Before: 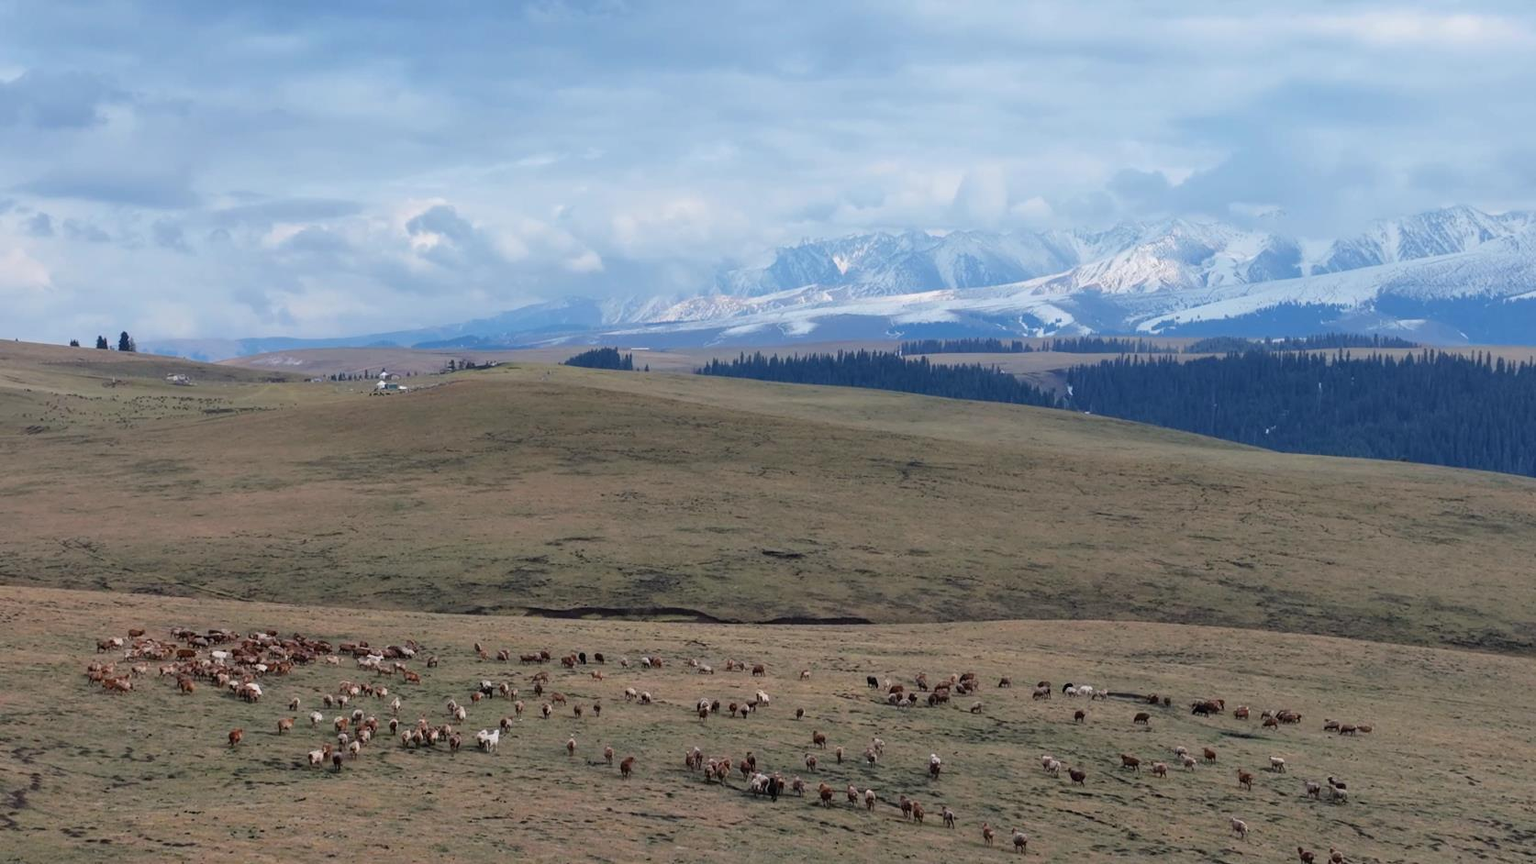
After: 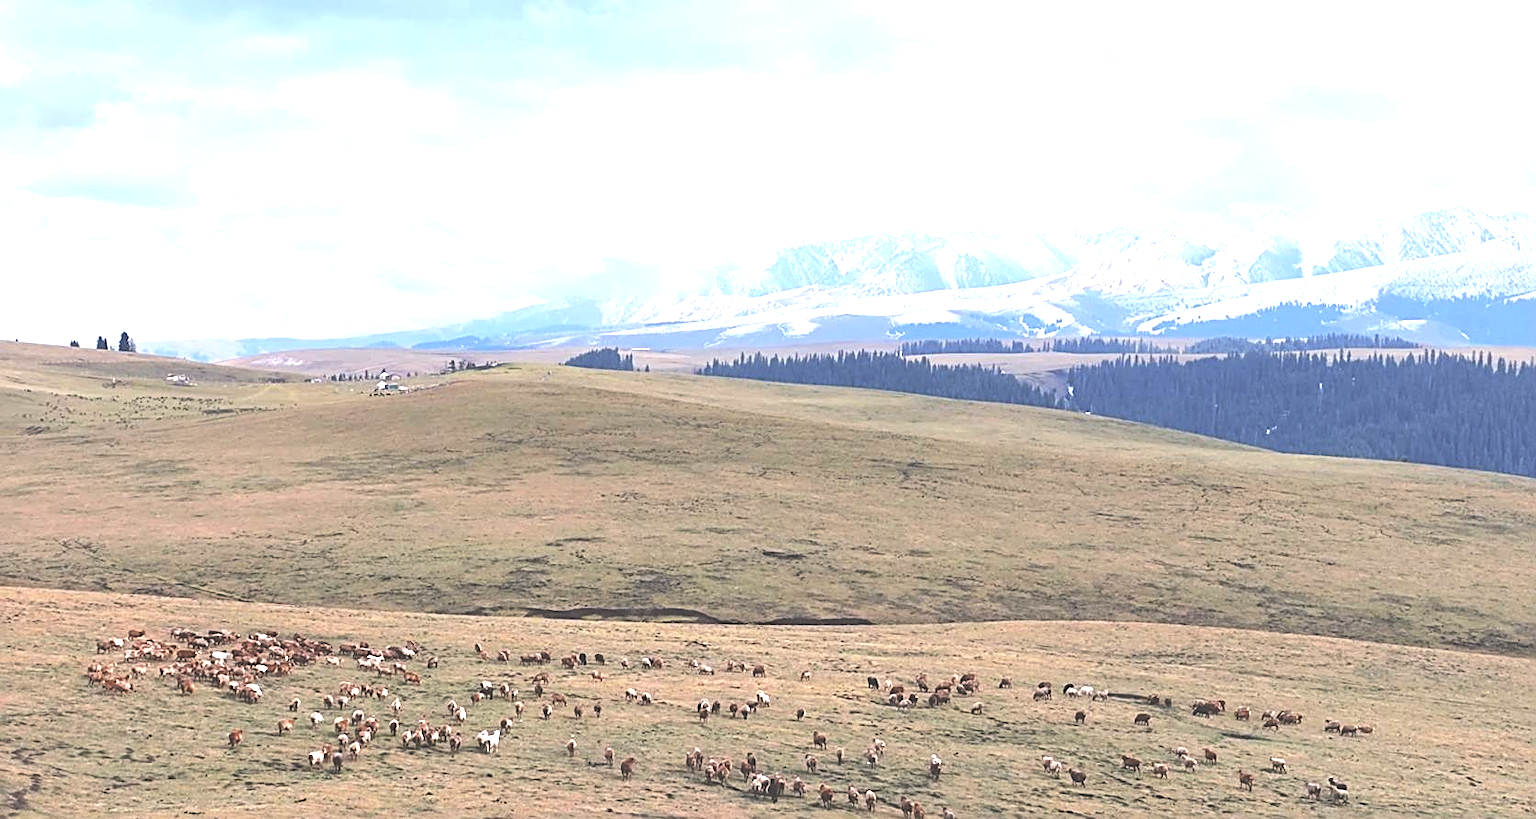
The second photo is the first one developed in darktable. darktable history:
sharpen: radius 2.602, amount 0.694
exposure: black level correction -0.023, exposure 1.394 EV, compensate exposure bias true, compensate highlight preservation false
crop and rotate: top 0.012%, bottom 5.105%
color correction: highlights a* 3.59, highlights b* 5.13
tone equalizer: on, module defaults
